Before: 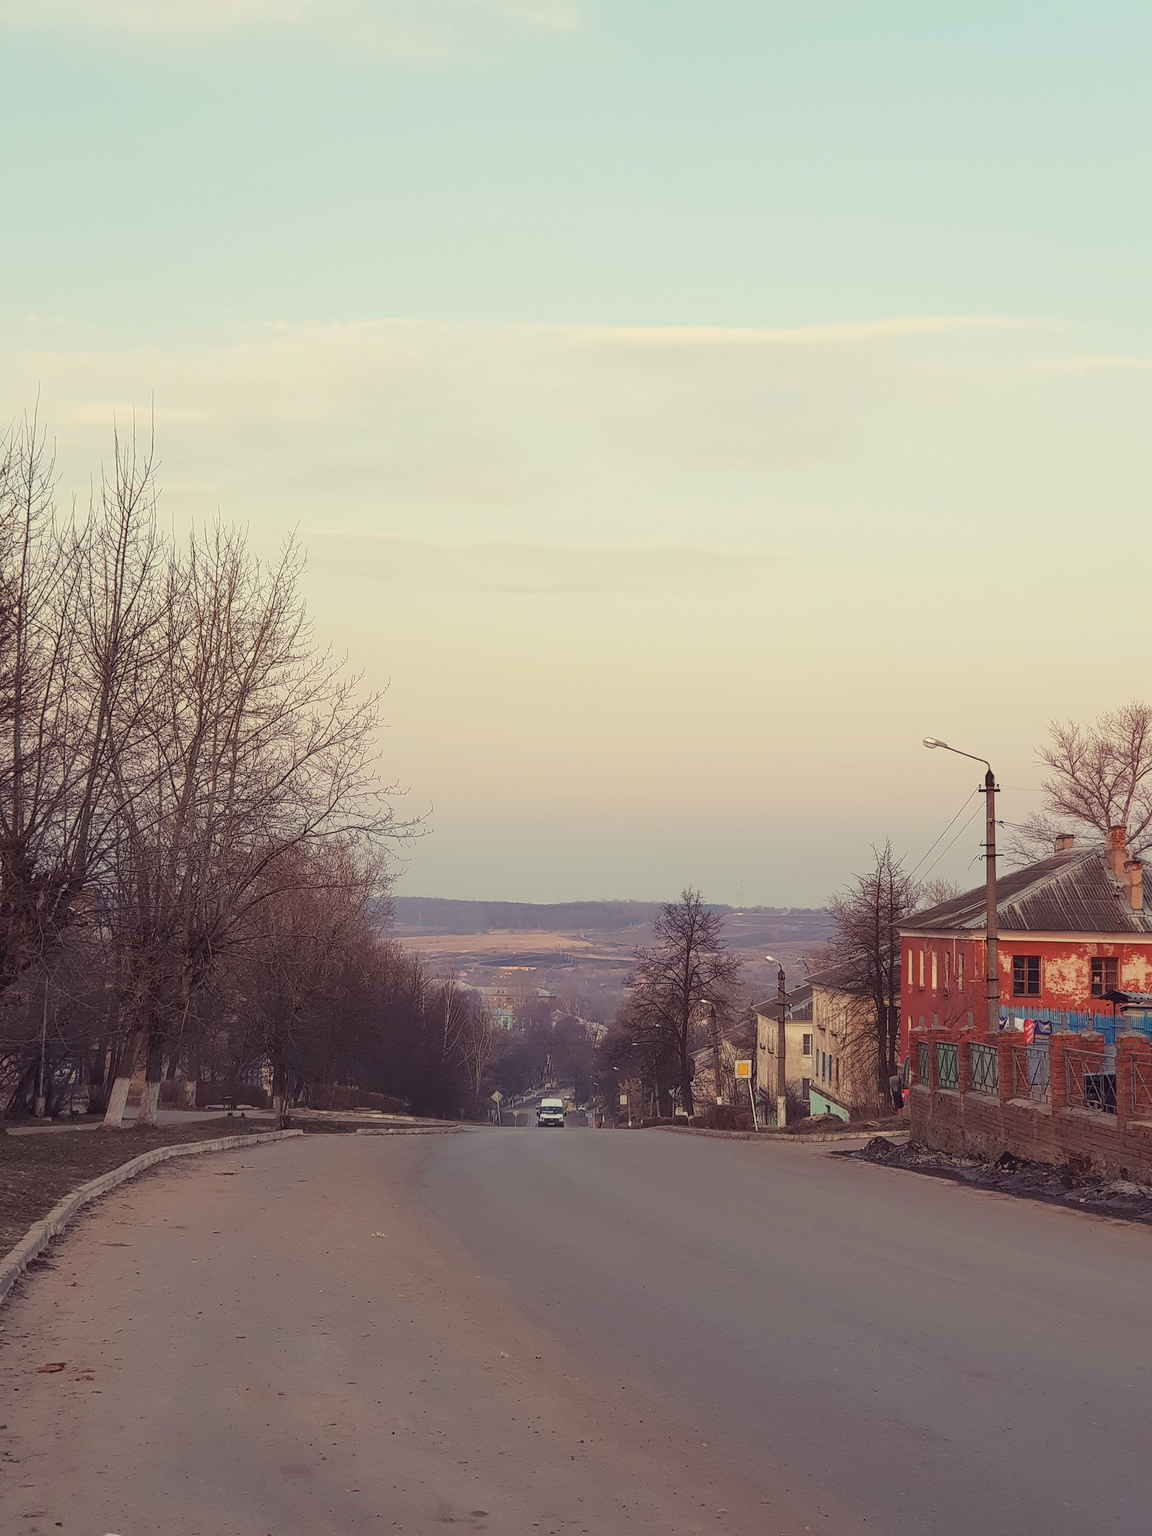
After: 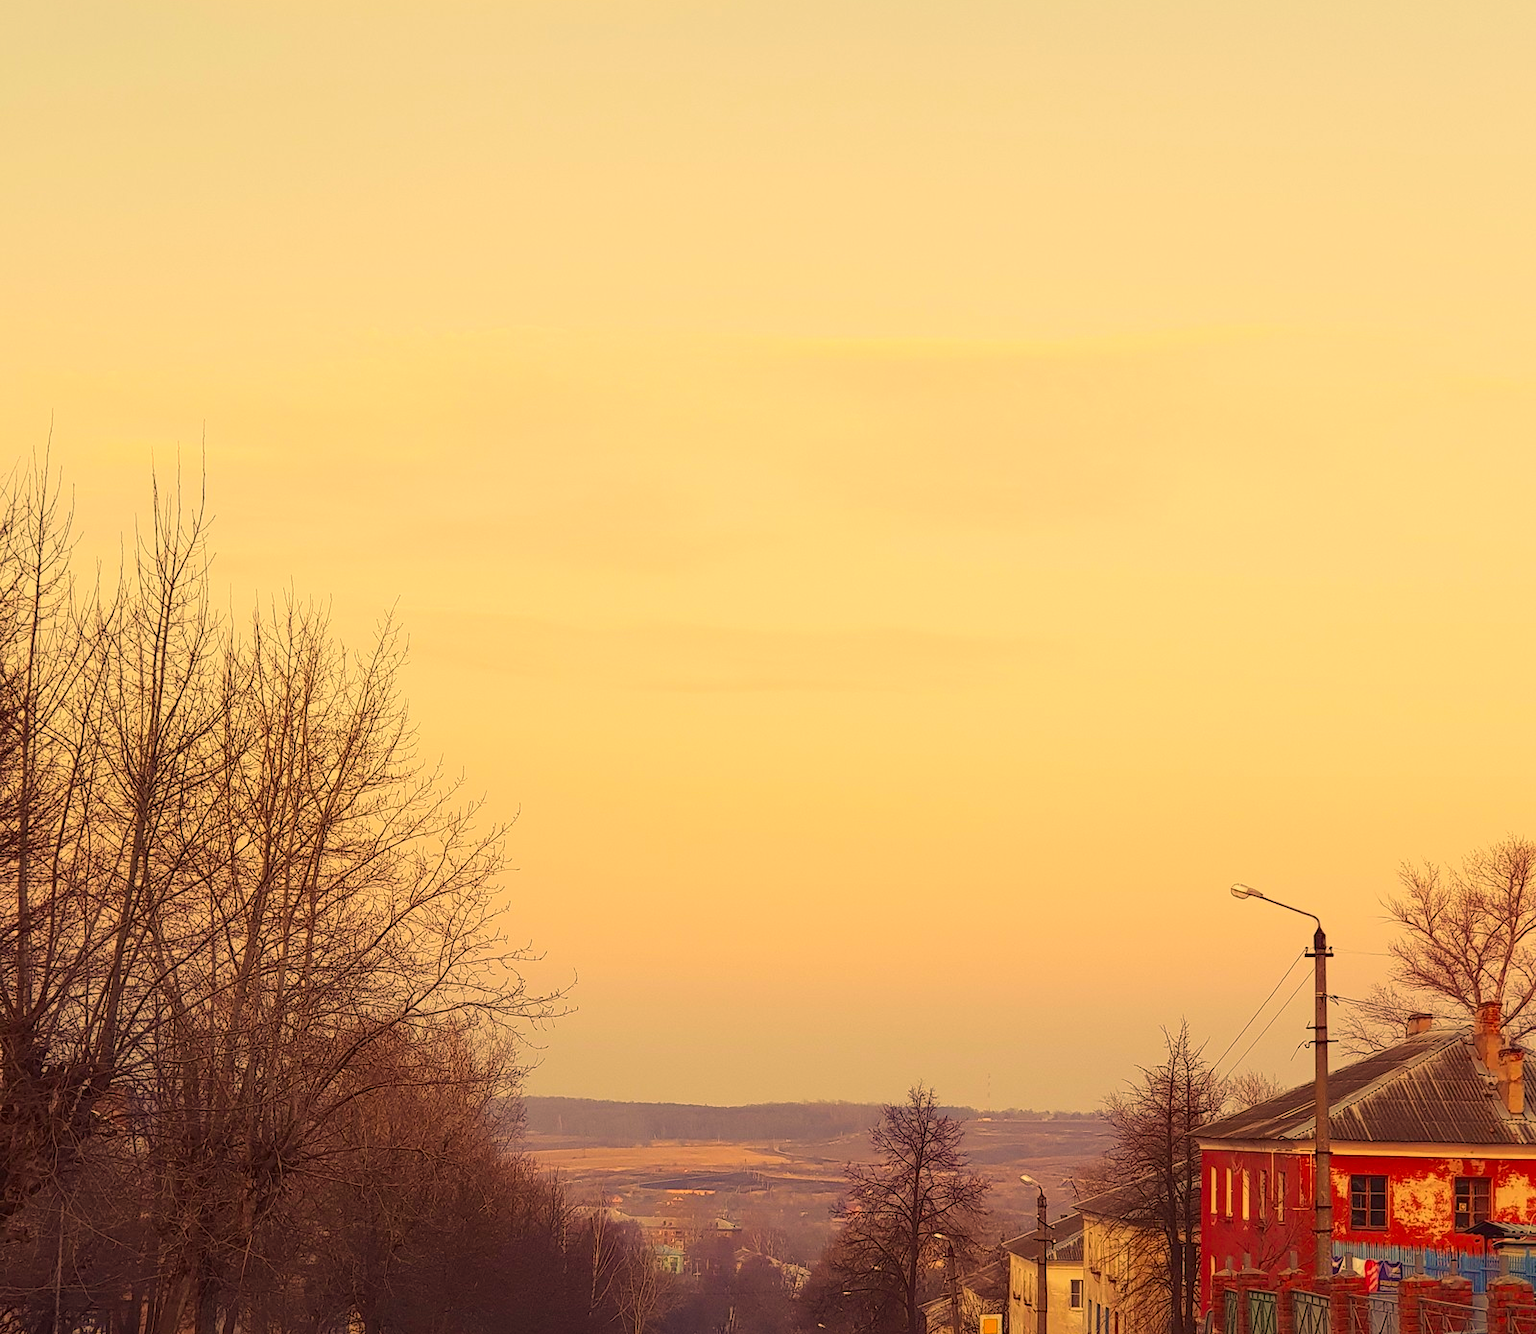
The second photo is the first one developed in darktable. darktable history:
crop and rotate: top 4.89%, bottom 29.941%
contrast brightness saturation: contrast 0.095, saturation 0.275
color correction: highlights a* 18.7, highlights b* 36.04, shadows a* 1.3, shadows b* 6.52, saturation 1.02
